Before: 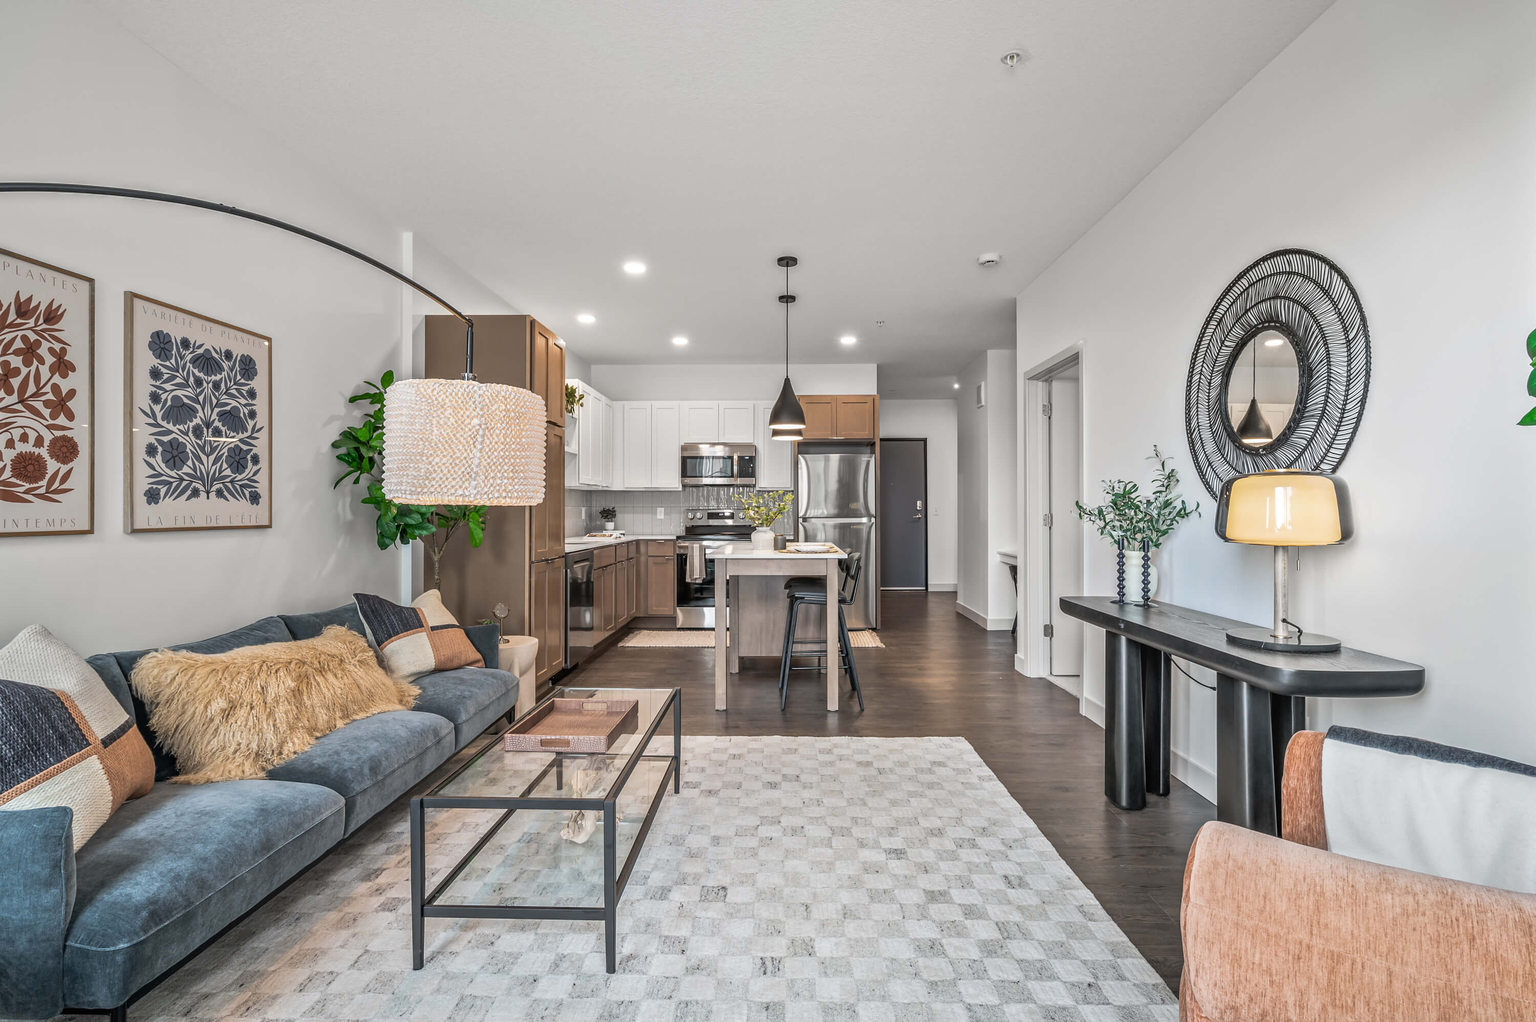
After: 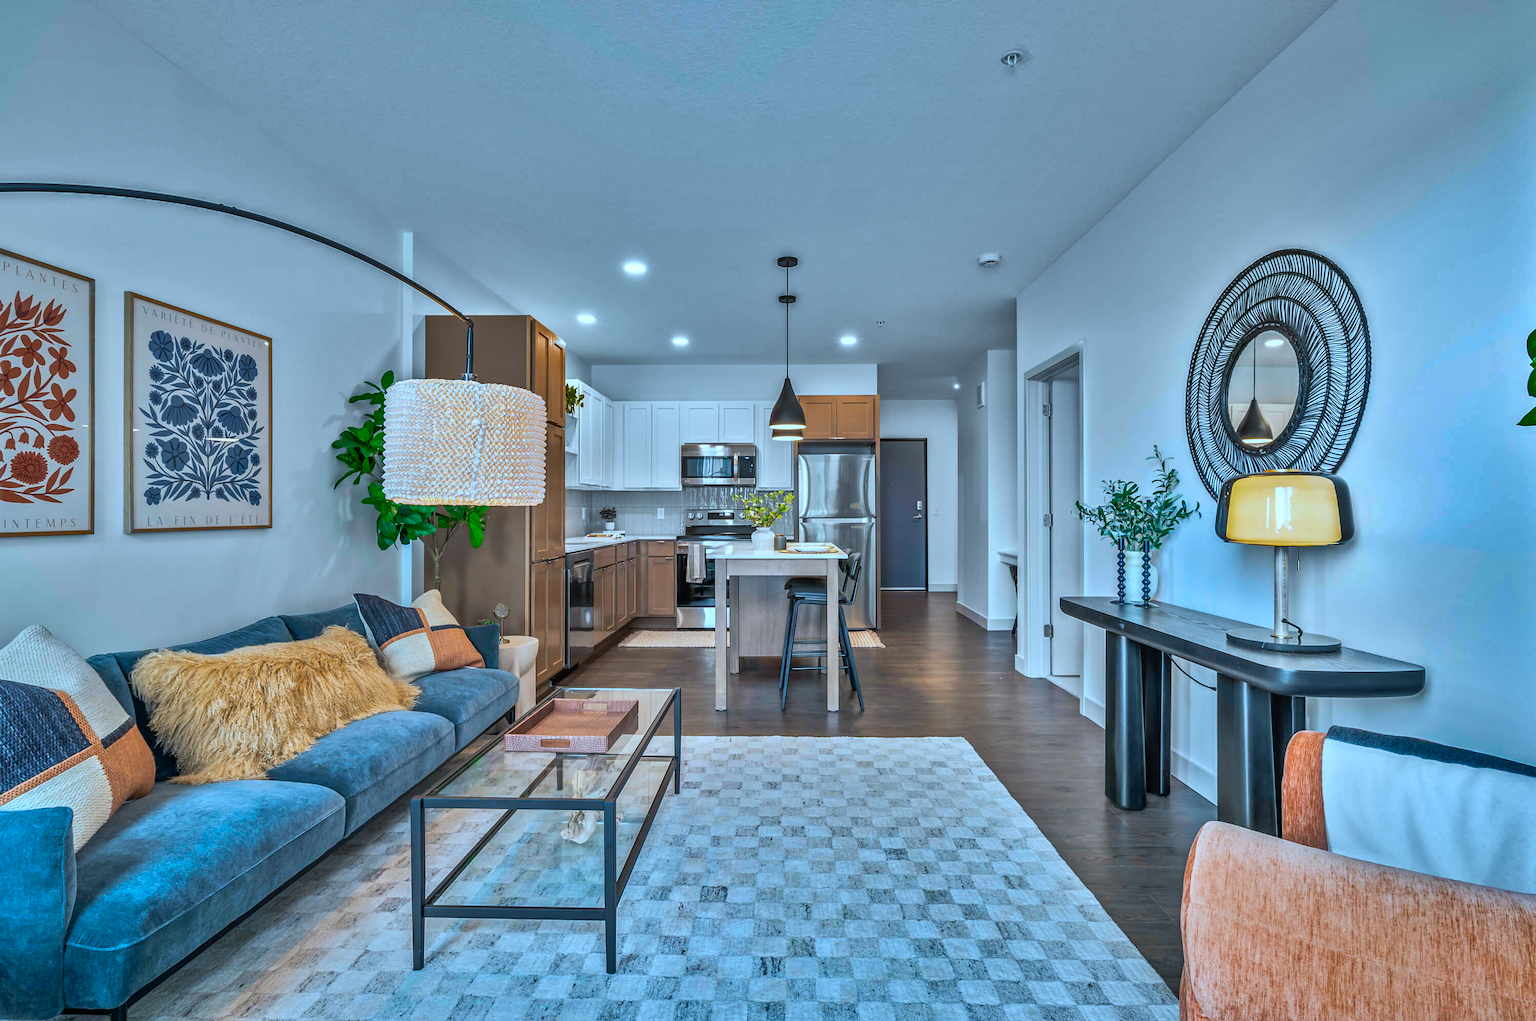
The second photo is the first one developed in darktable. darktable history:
shadows and highlights: radius 108.52, shadows 40.68, highlights -72.88, low approximation 0.01, soften with gaussian
color correction: saturation 1.8
color calibration: illuminant Planckian (black body), x 0.378, y 0.375, temperature 4065 K
